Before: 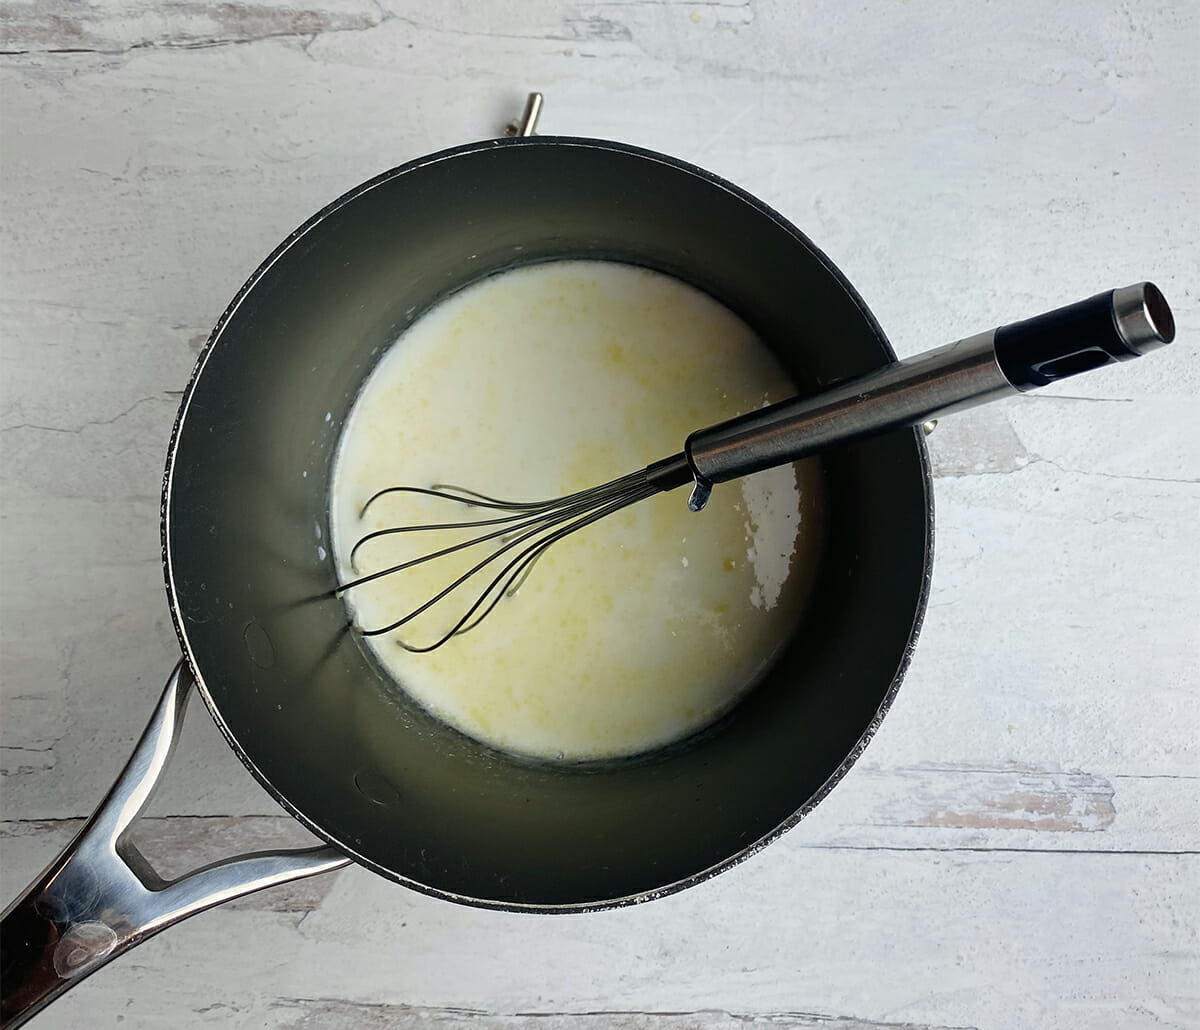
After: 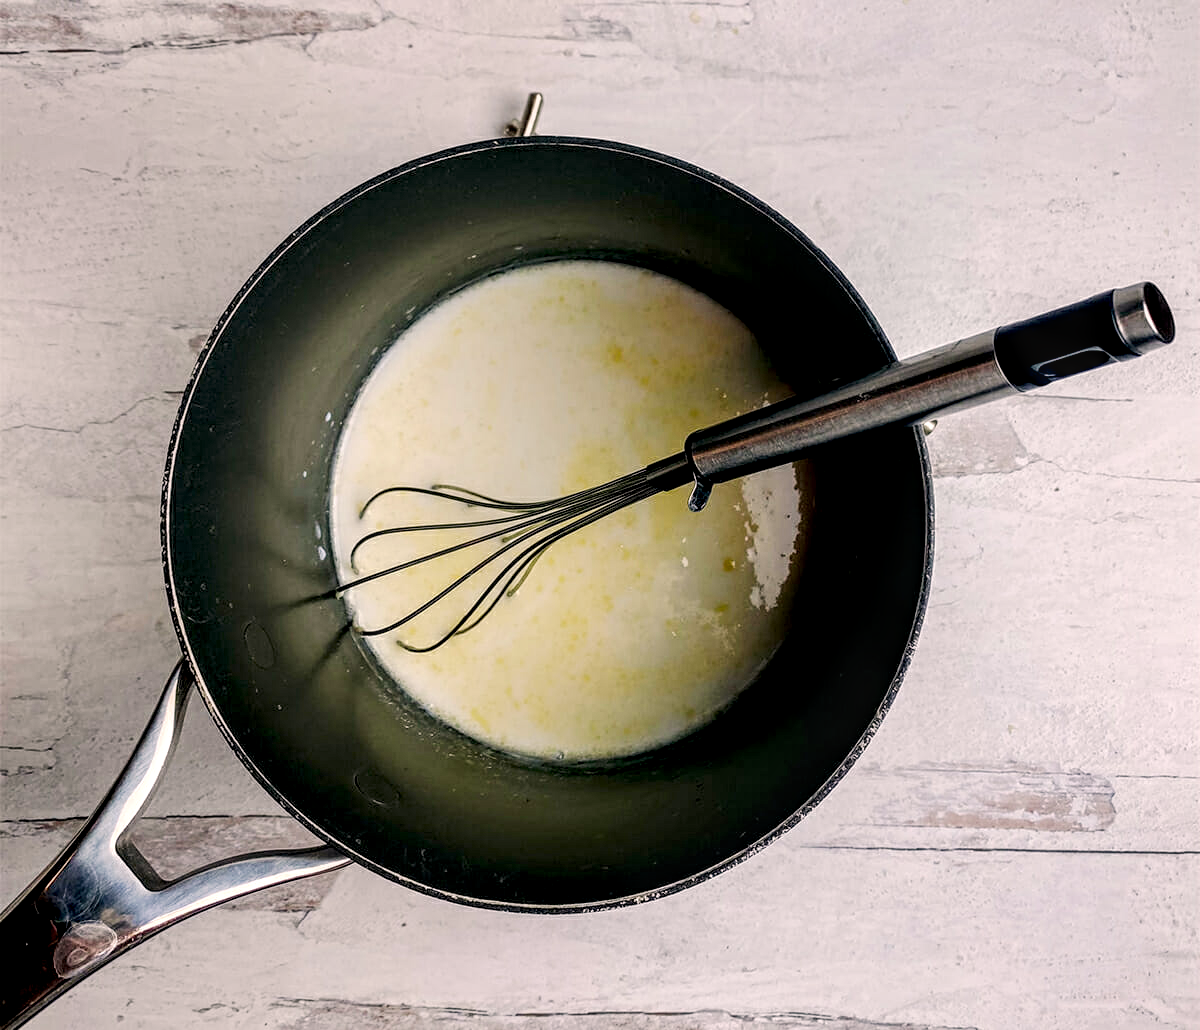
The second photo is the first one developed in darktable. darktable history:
tone curve: curves: ch0 [(0, 0.013) (0.054, 0.018) (0.205, 0.191) (0.289, 0.292) (0.39, 0.424) (0.493, 0.551) (0.666, 0.743) (0.795, 0.841) (1, 0.998)]; ch1 [(0, 0) (0.385, 0.343) (0.439, 0.415) (0.494, 0.495) (0.501, 0.501) (0.51, 0.509) (0.548, 0.554) (0.586, 0.601) (0.66, 0.687) (0.783, 0.804) (1, 1)]; ch2 [(0, 0) (0.304, 0.31) (0.403, 0.399) (0.441, 0.428) (0.47, 0.469) (0.498, 0.496) (0.524, 0.538) (0.566, 0.579) (0.633, 0.665) (0.7, 0.711) (1, 1)], preserve colors none
color correction: highlights a* 7.73, highlights b* 3.94
local contrast: detail 160%
